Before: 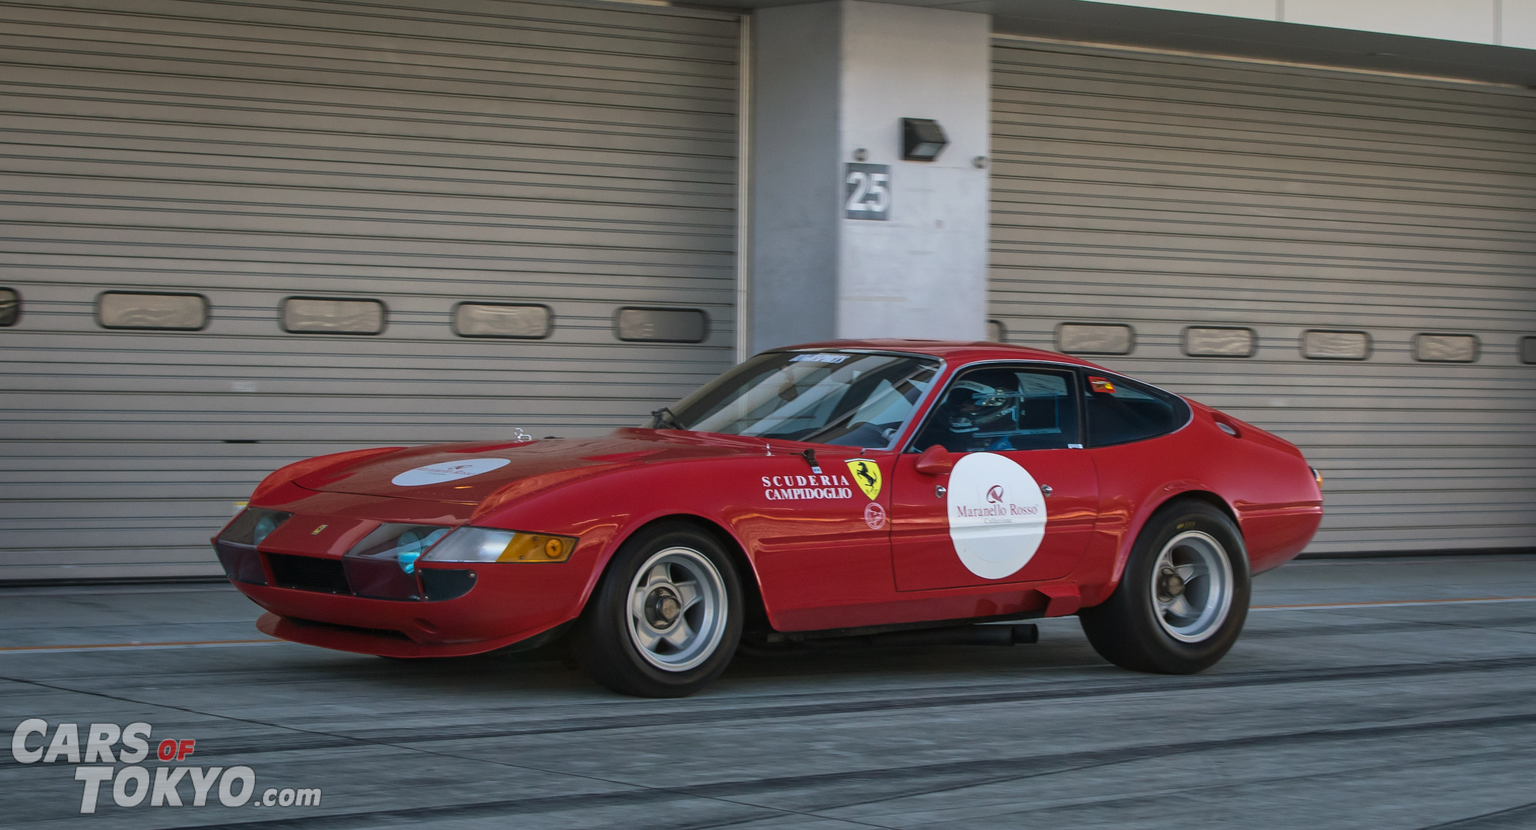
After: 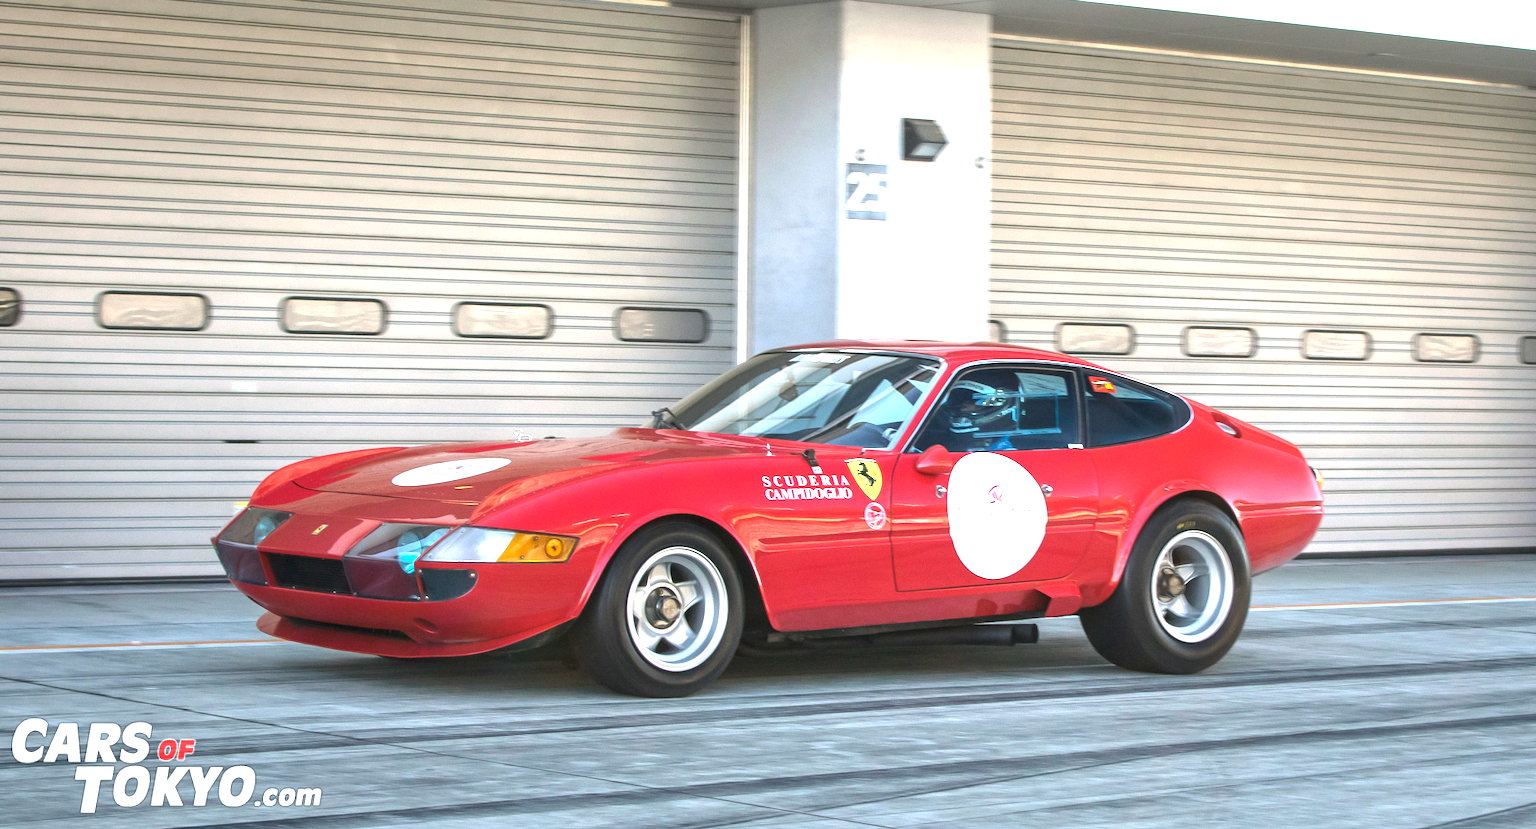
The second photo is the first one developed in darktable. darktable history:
exposure: exposure 2.012 EV, compensate highlight preservation false
